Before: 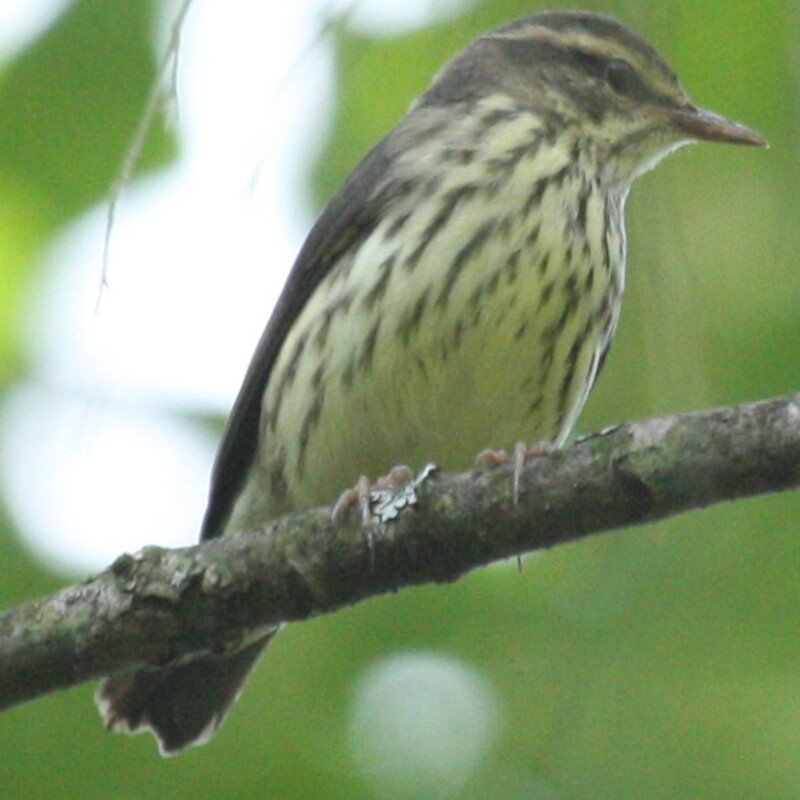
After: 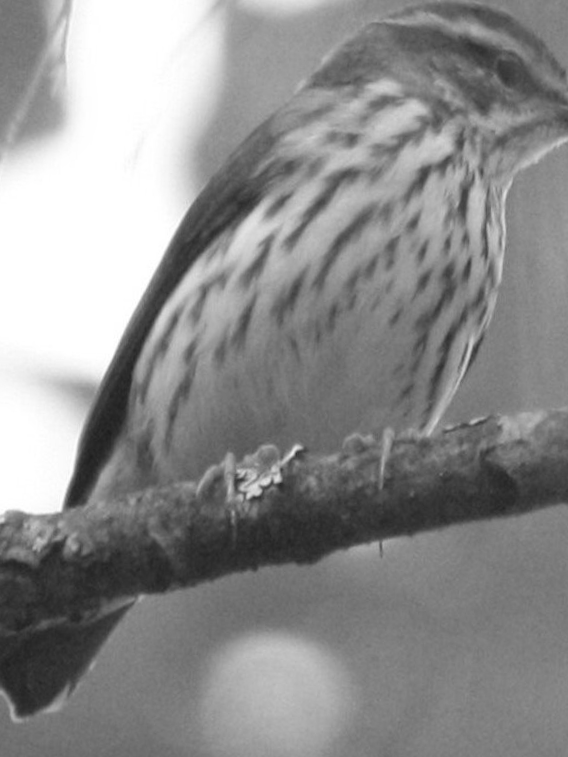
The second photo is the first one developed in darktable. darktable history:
crop and rotate: angle -3.27°, left 14.277%, top 0.028%, right 10.766%, bottom 0.028%
monochrome: size 1
